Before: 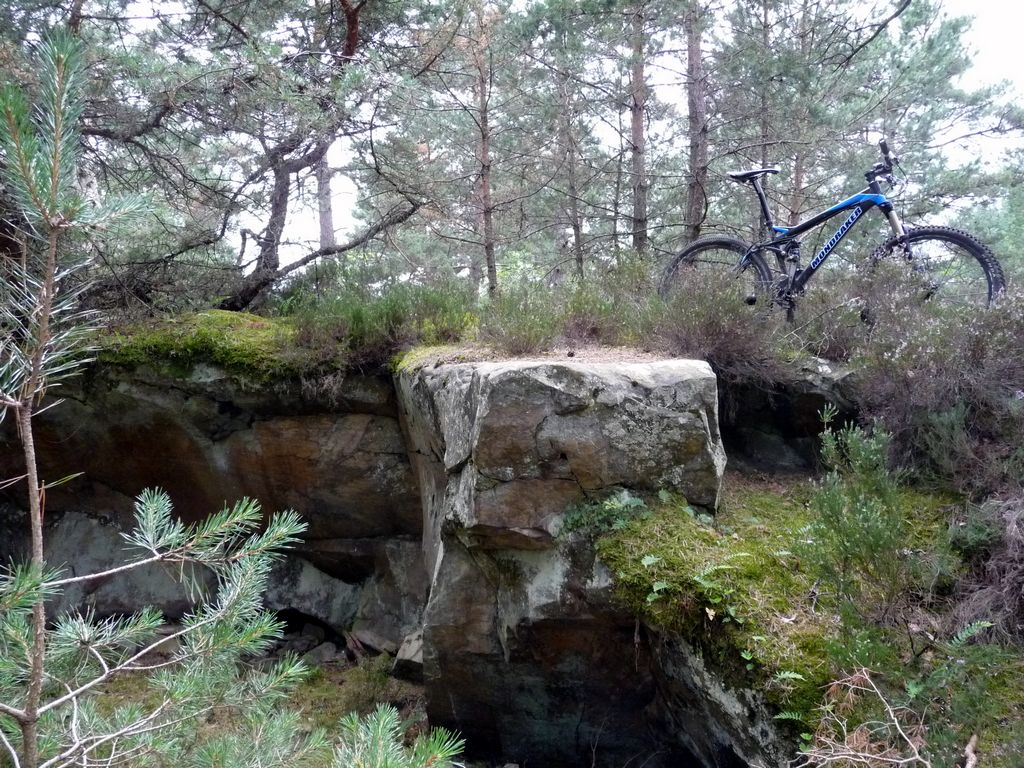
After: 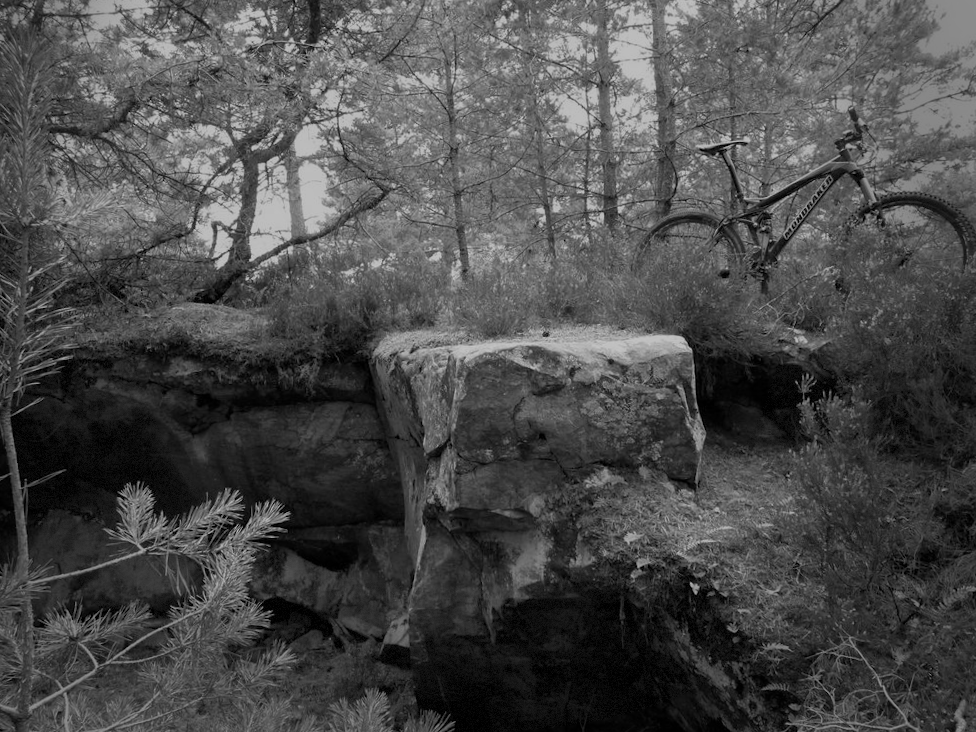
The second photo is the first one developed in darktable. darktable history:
vignetting: fall-off start 68.33%, fall-off radius 30%, saturation 0.042, center (-0.066, -0.311), width/height ratio 0.992, shape 0.85, dithering 8-bit output
rotate and perspective: rotation -2.12°, lens shift (vertical) 0.009, lens shift (horizontal) -0.008, automatic cropping original format, crop left 0.036, crop right 0.964, crop top 0.05, crop bottom 0.959
monochrome: a 79.32, b 81.83, size 1.1
